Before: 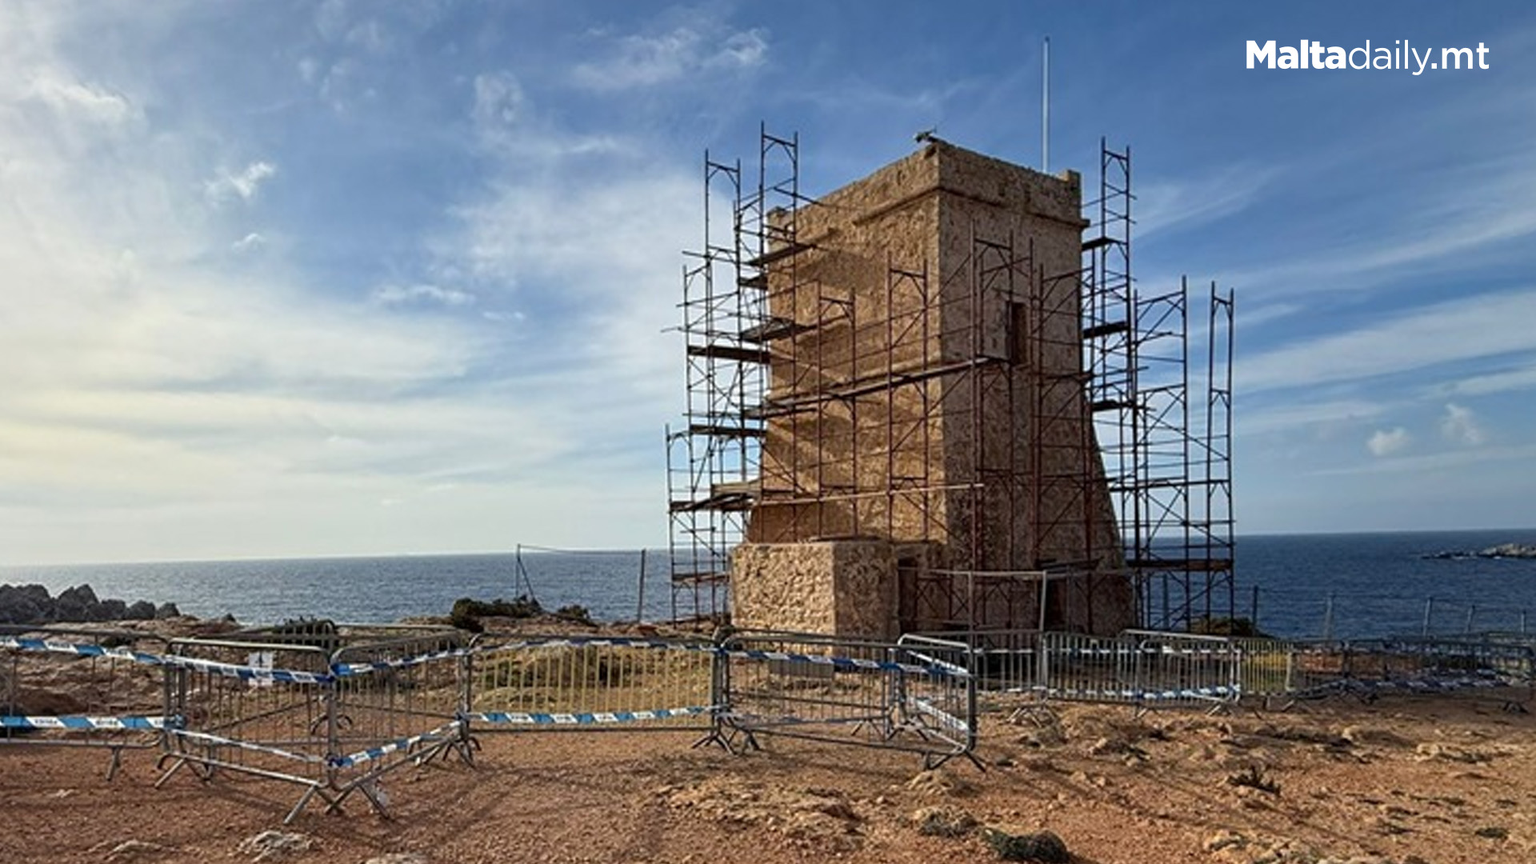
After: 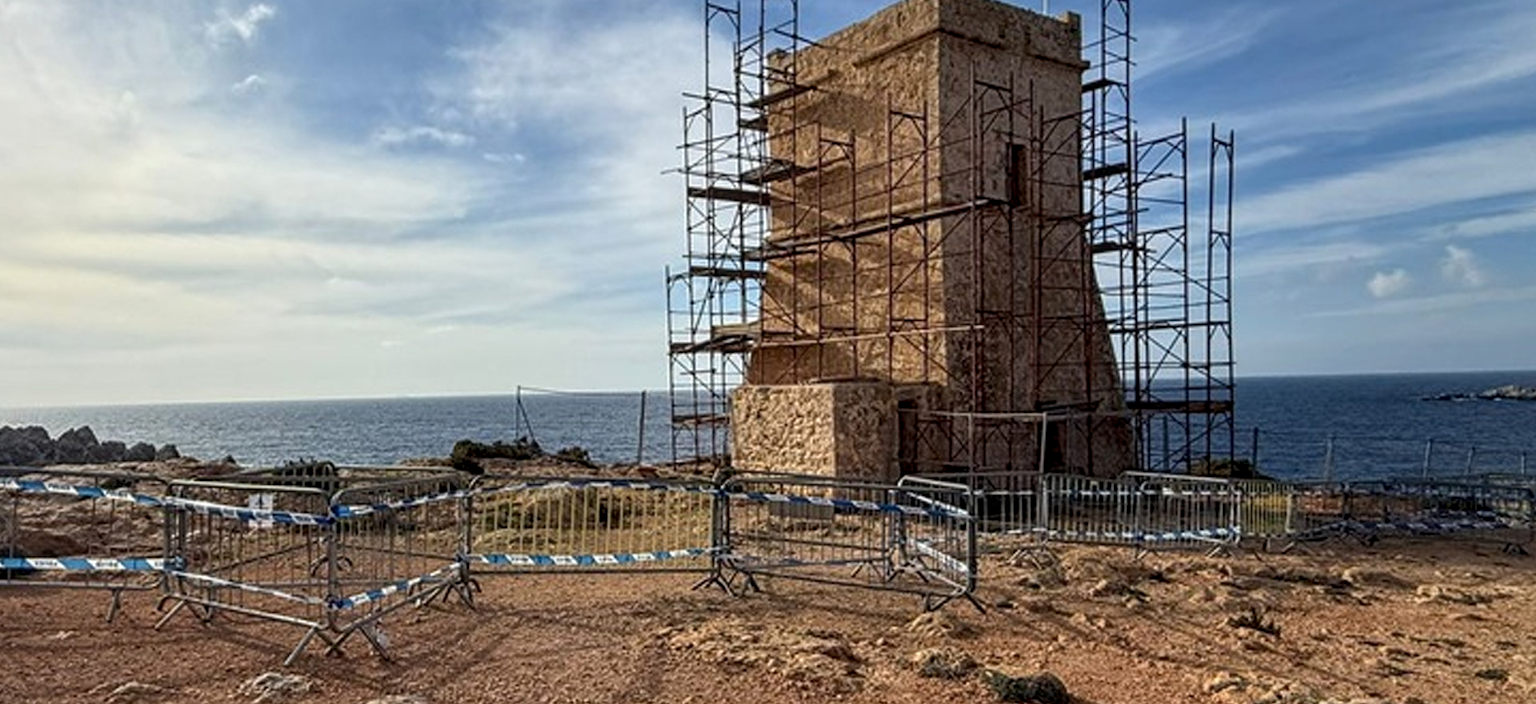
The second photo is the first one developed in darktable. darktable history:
crop and rotate: top 18.507%
local contrast: on, module defaults
